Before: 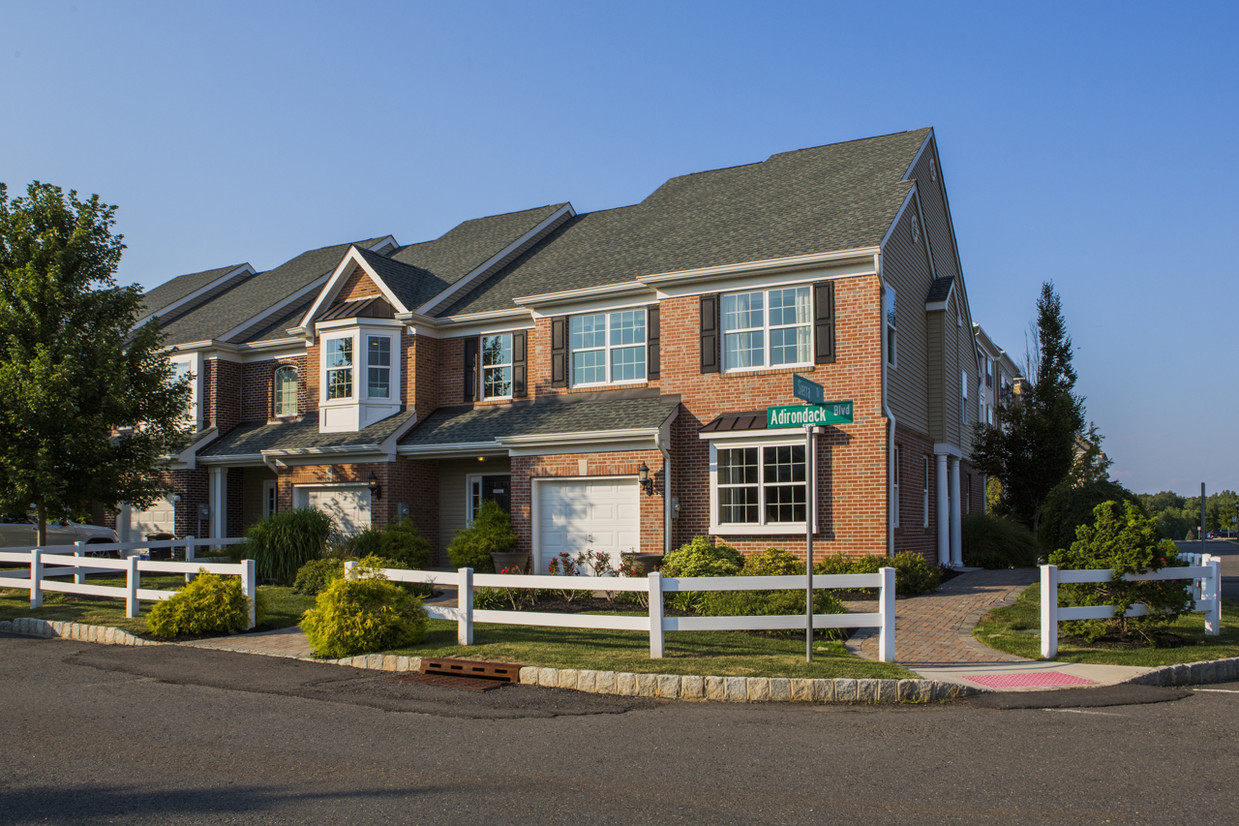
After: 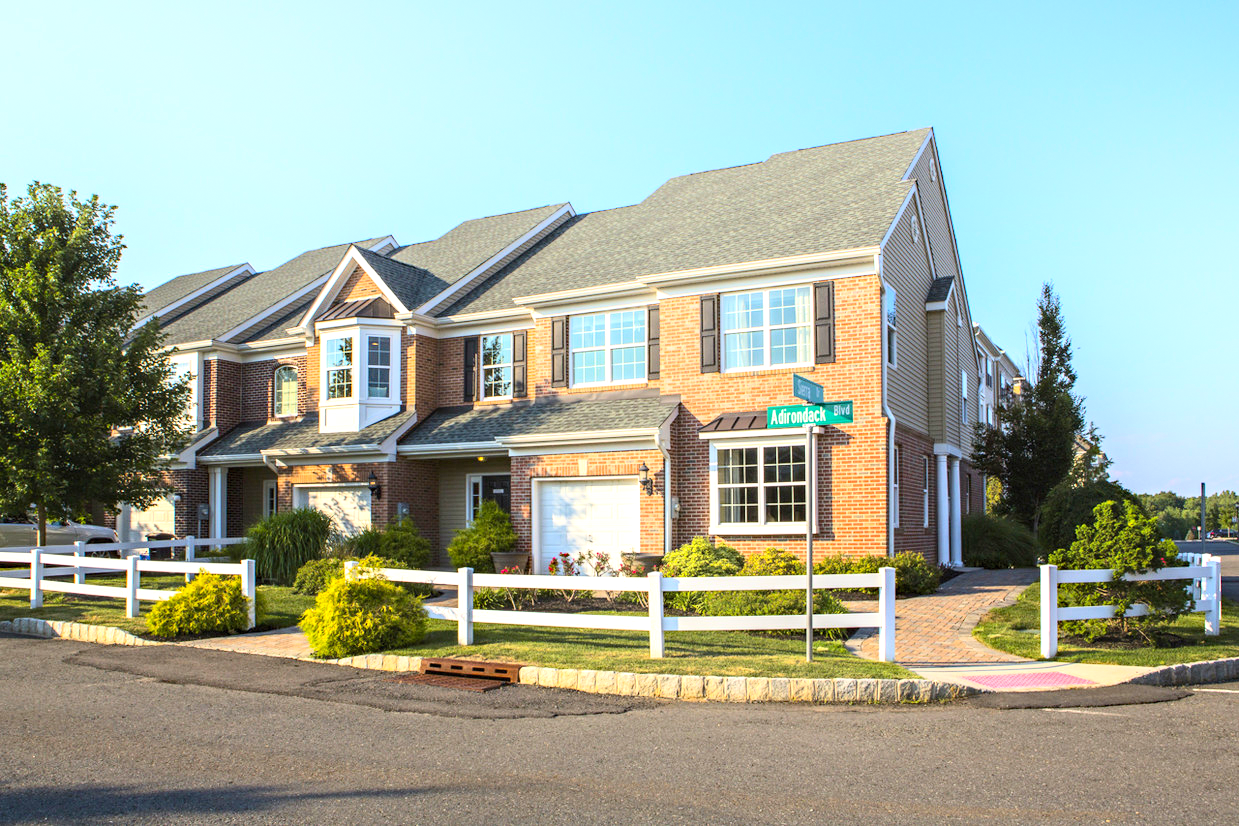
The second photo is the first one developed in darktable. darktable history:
shadows and highlights: shadows -40.15, highlights 62.88, soften with gaussian
exposure: black level correction 0, exposure 1 EV, compensate exposure bias true, compensate highlight preservation false
haze removal: compatibility mode true, adaptive false
grain: coarseness 0.81 ISO, strength 1.34%, mid-tones bias 0%
color balance: mode lift, gamma, gain (sRGB)
contrast brightness saturation: contrast 0.2, brightness 0.16, saturation 0.22
